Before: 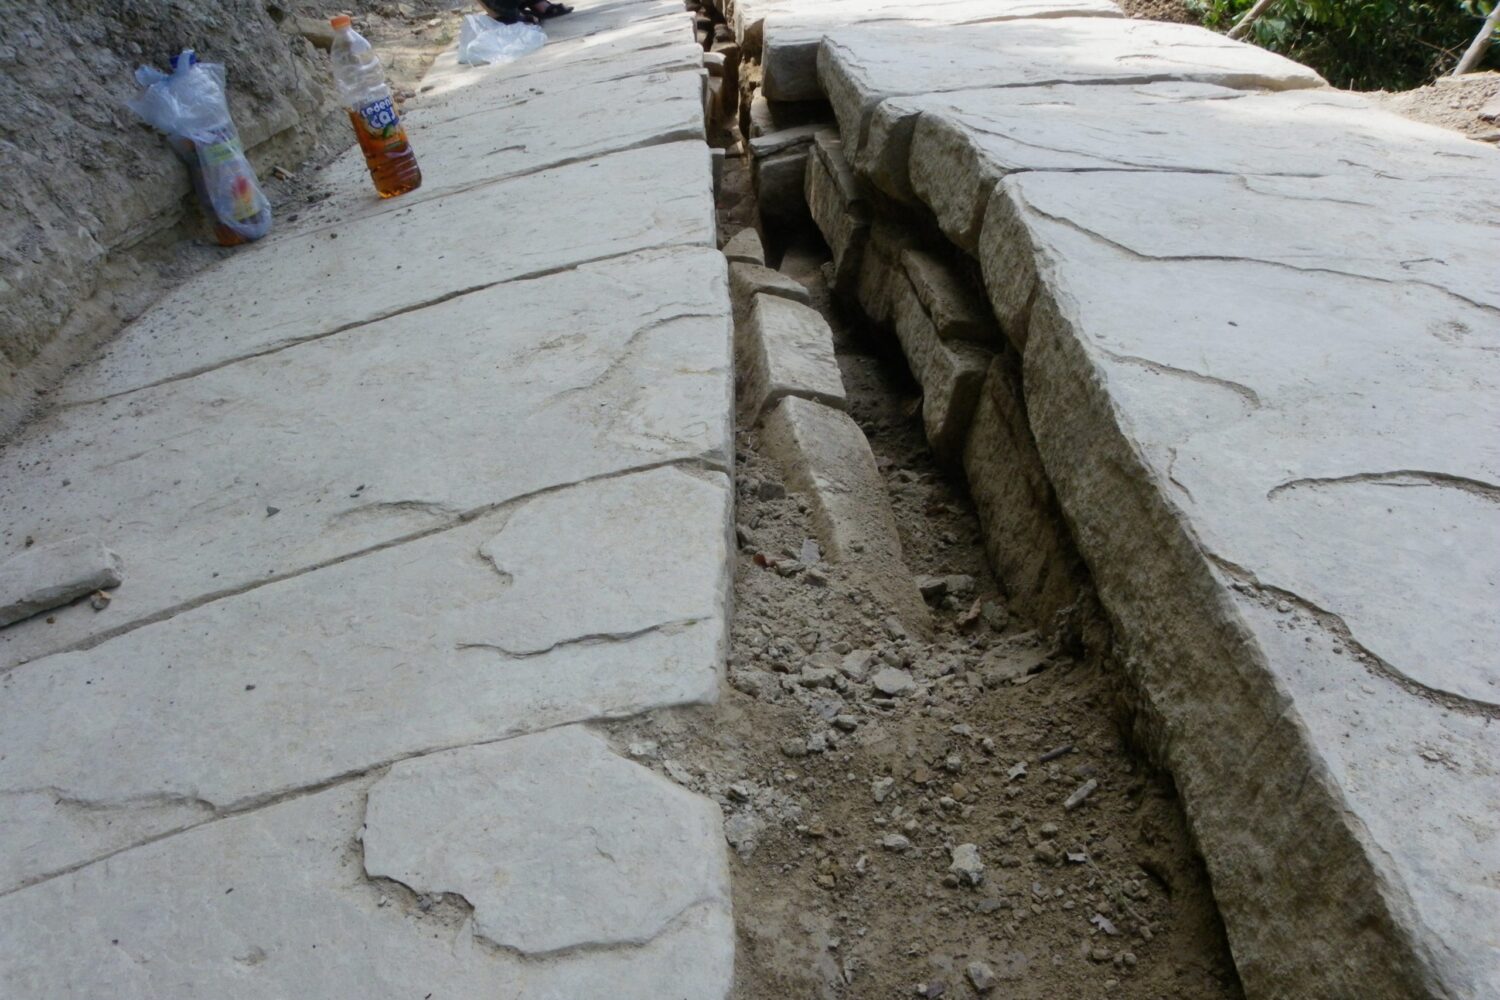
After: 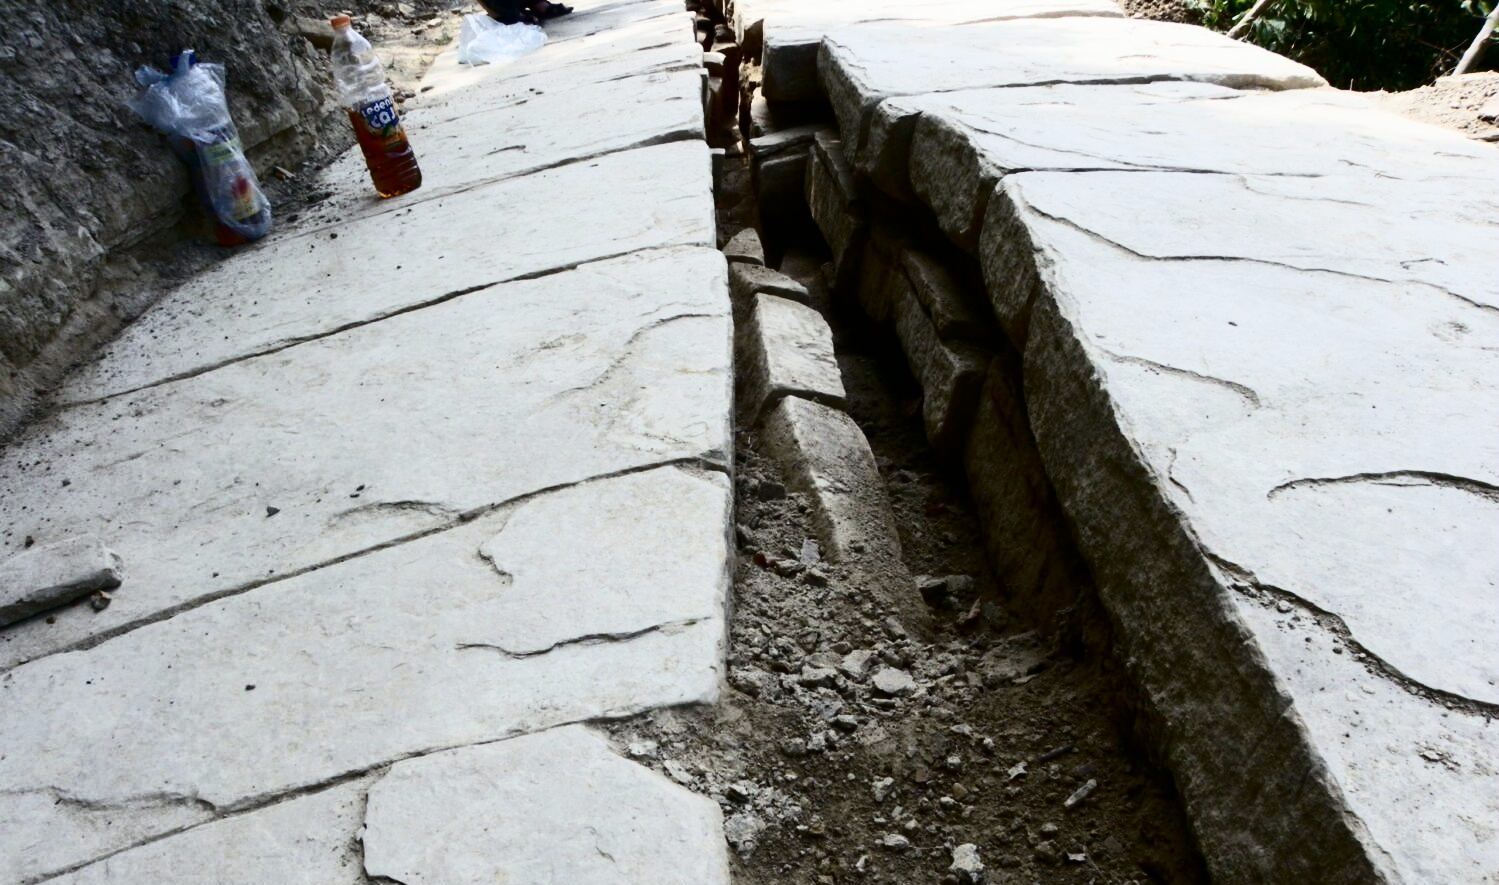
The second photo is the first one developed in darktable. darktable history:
contrast brightness saturation: contrast 0.5, saturation -0.1
crop and rotate: top 0%, bottom 11.49%
